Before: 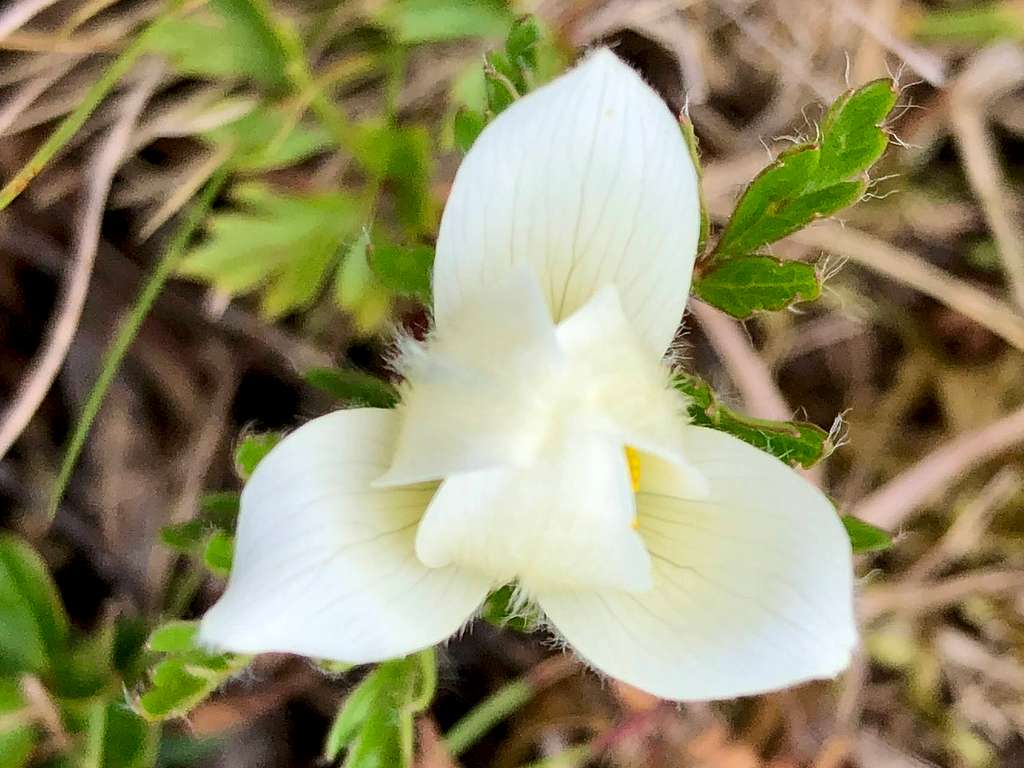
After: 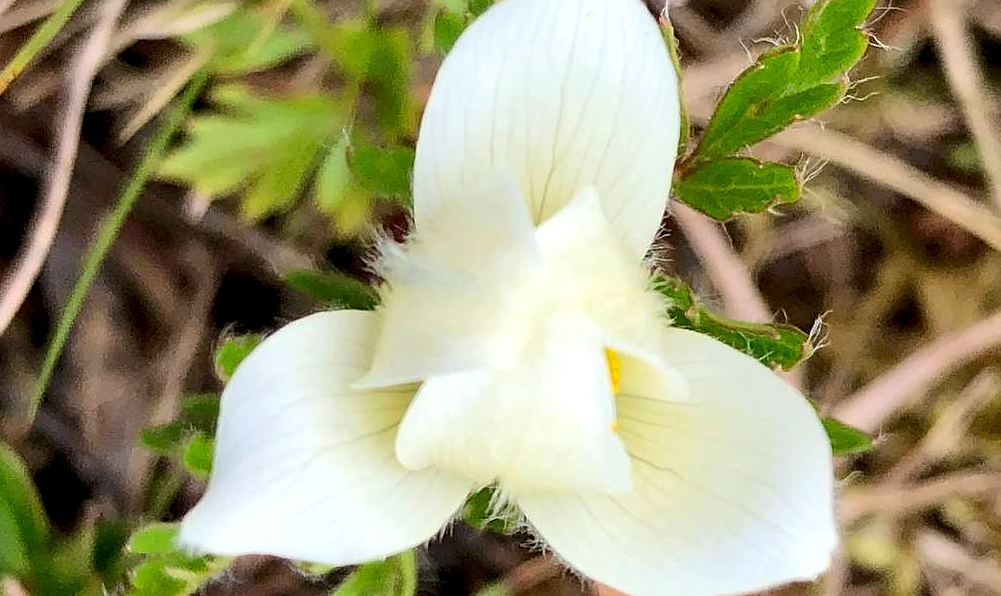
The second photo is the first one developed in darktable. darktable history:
crop and rotate: left 1.955%, top 12.834%, right 0.261%, bottom 9.5%
exposure: black level correction 0.001, exposure 0.144 EV, compensate highlight preservation false
sharpen: amount 0.21
